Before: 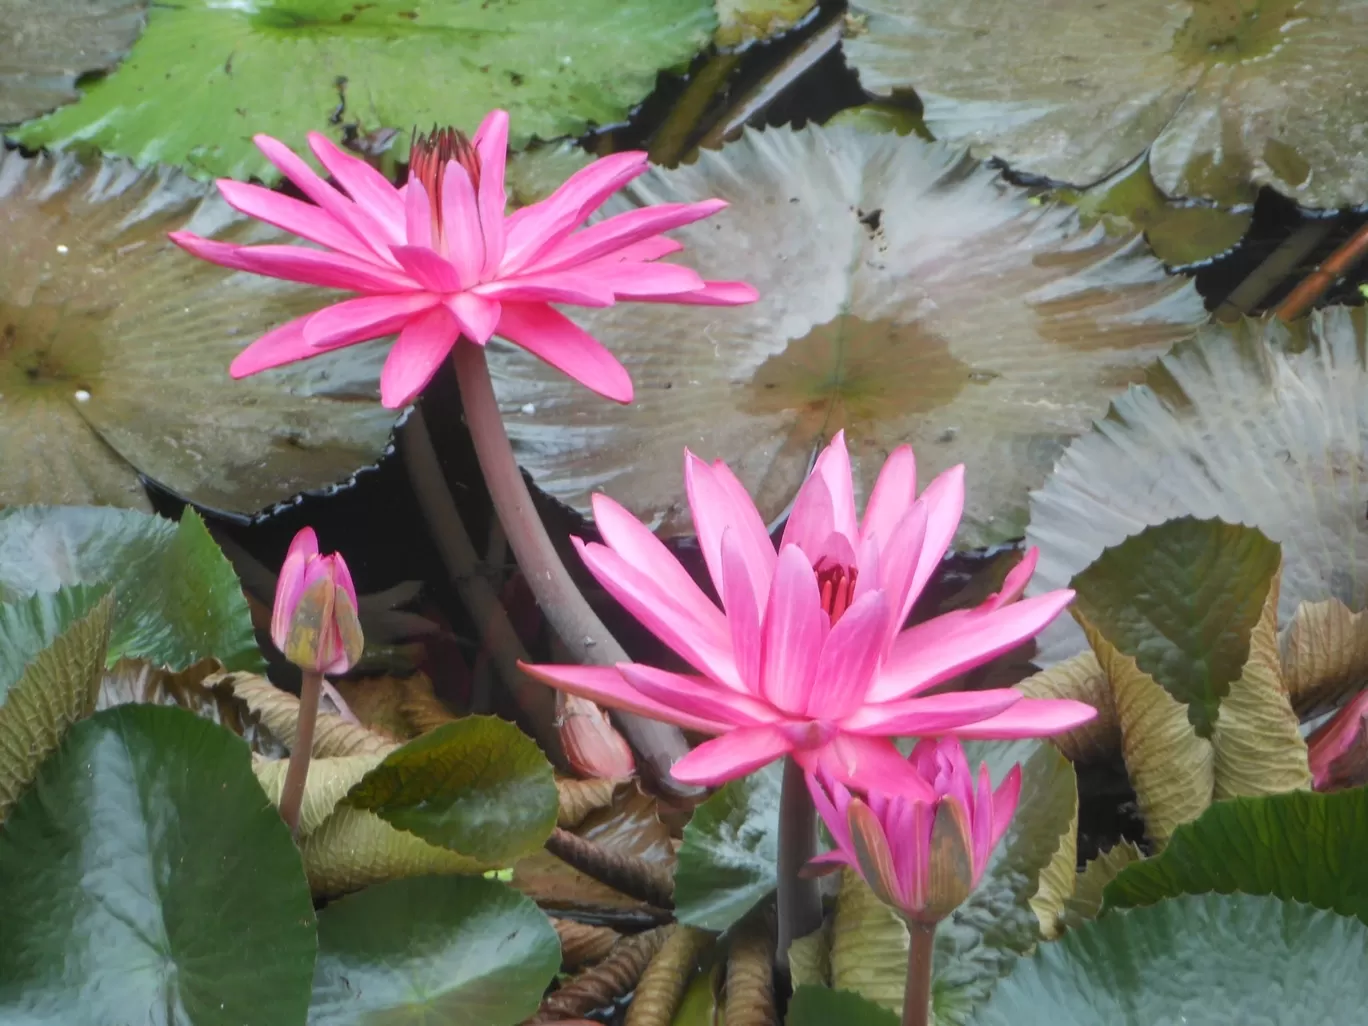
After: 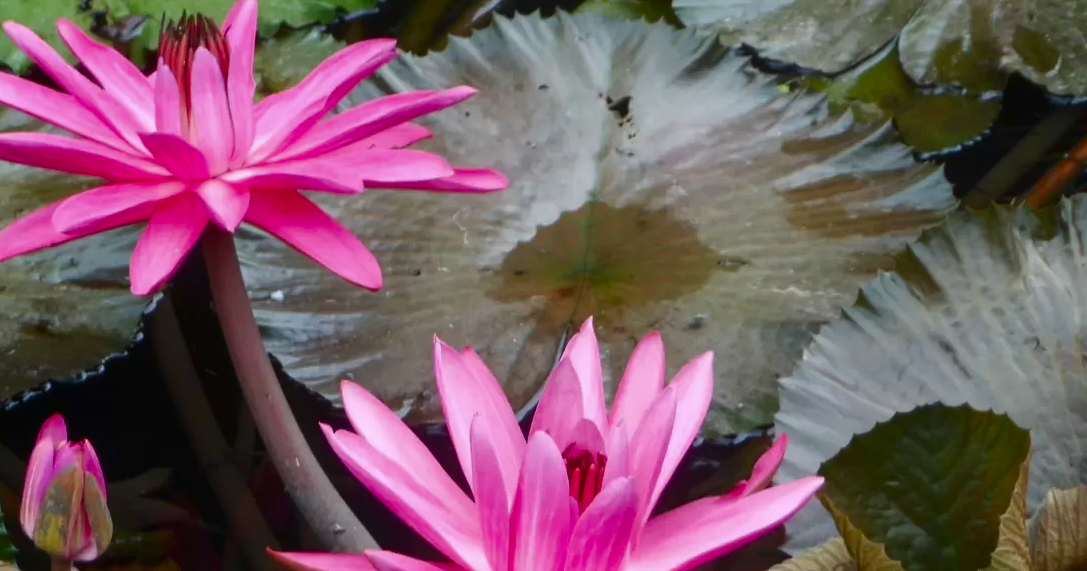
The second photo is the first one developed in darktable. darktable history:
crop: left 18.38%, top 11.092%, right 2.134%, bottom 33.217%
sharpen: radius 5.325, amount 0.312, threshold 26.433
contrast brightness saturation: contrast 0.1, brightness -0.26, saturation 0.14
